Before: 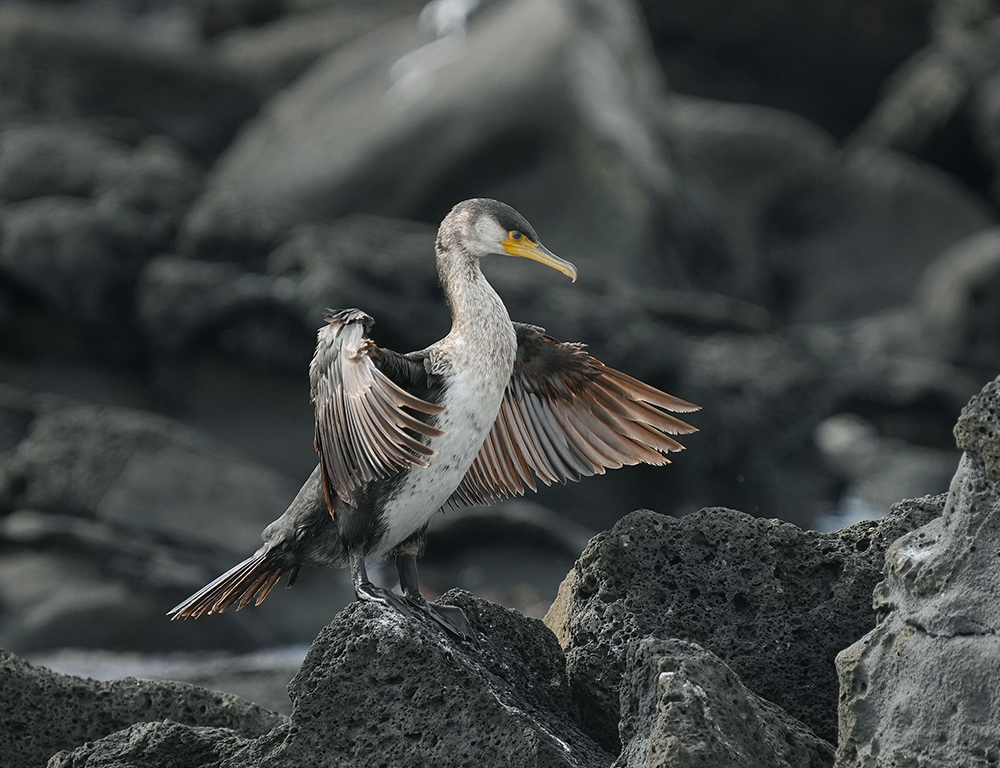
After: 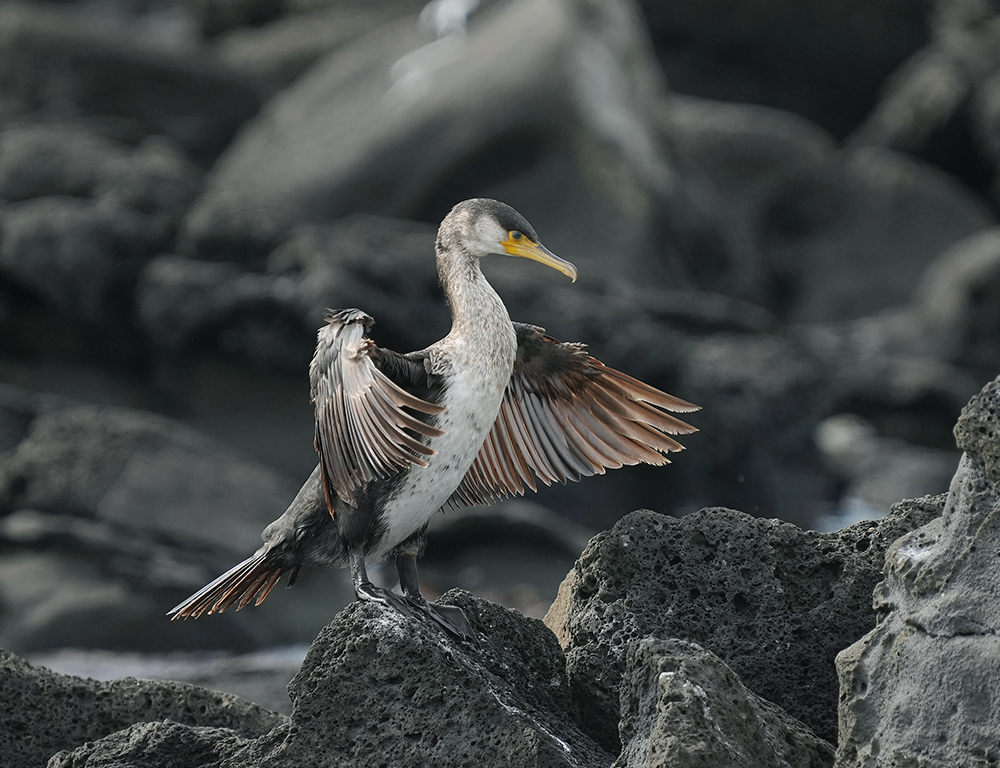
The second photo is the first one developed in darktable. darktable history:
shadows and highlights: shadows 20.88, highlights -82.17, soften with gaussian
